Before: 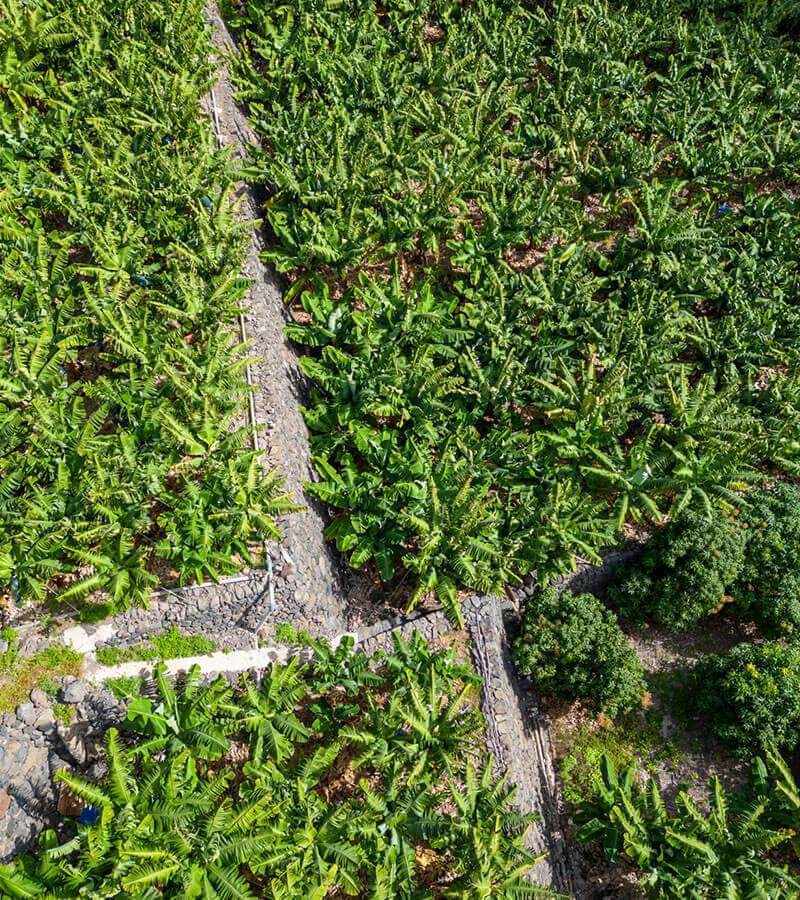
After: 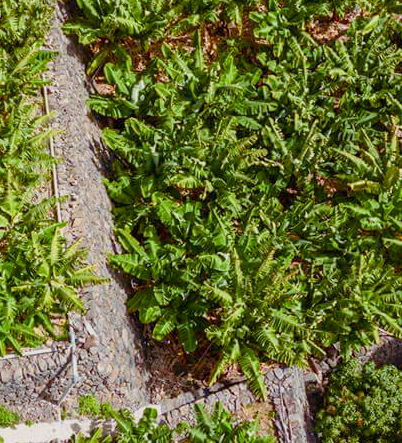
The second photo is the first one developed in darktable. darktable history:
crop: left 24.643%, top 25.444%, right 25.047%, bottom 25.249%
color balance rgb: shadows lift › chroma 9.913%, shadows lift › hue 45.67°, highlights gain › luminance 0.994%, highlights gain › chroma 0.484%, highlights gain › hue 43.74°, perceptual saturation grading › global saturation 38.772%, perceptual saturation grading › highlights -50.508%, perceptual saturation grading › shadows 30.239%, contrast -10.263%
shadows and highlights: shadows 43.49, white point adjustment -1.52, soften with gaussian
